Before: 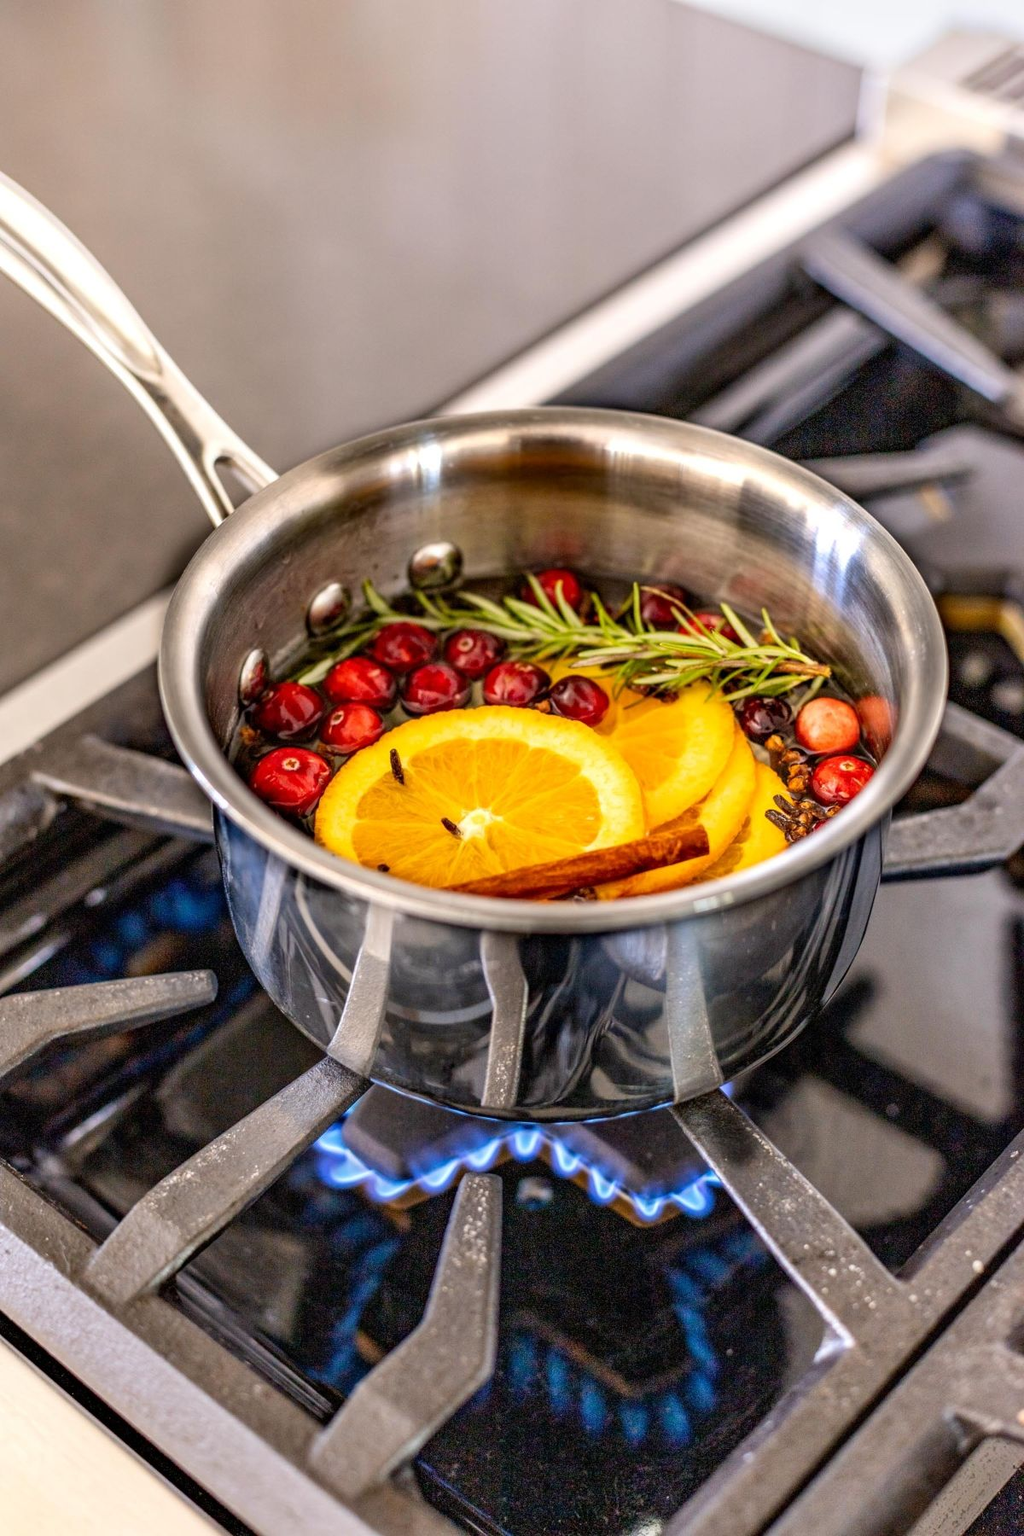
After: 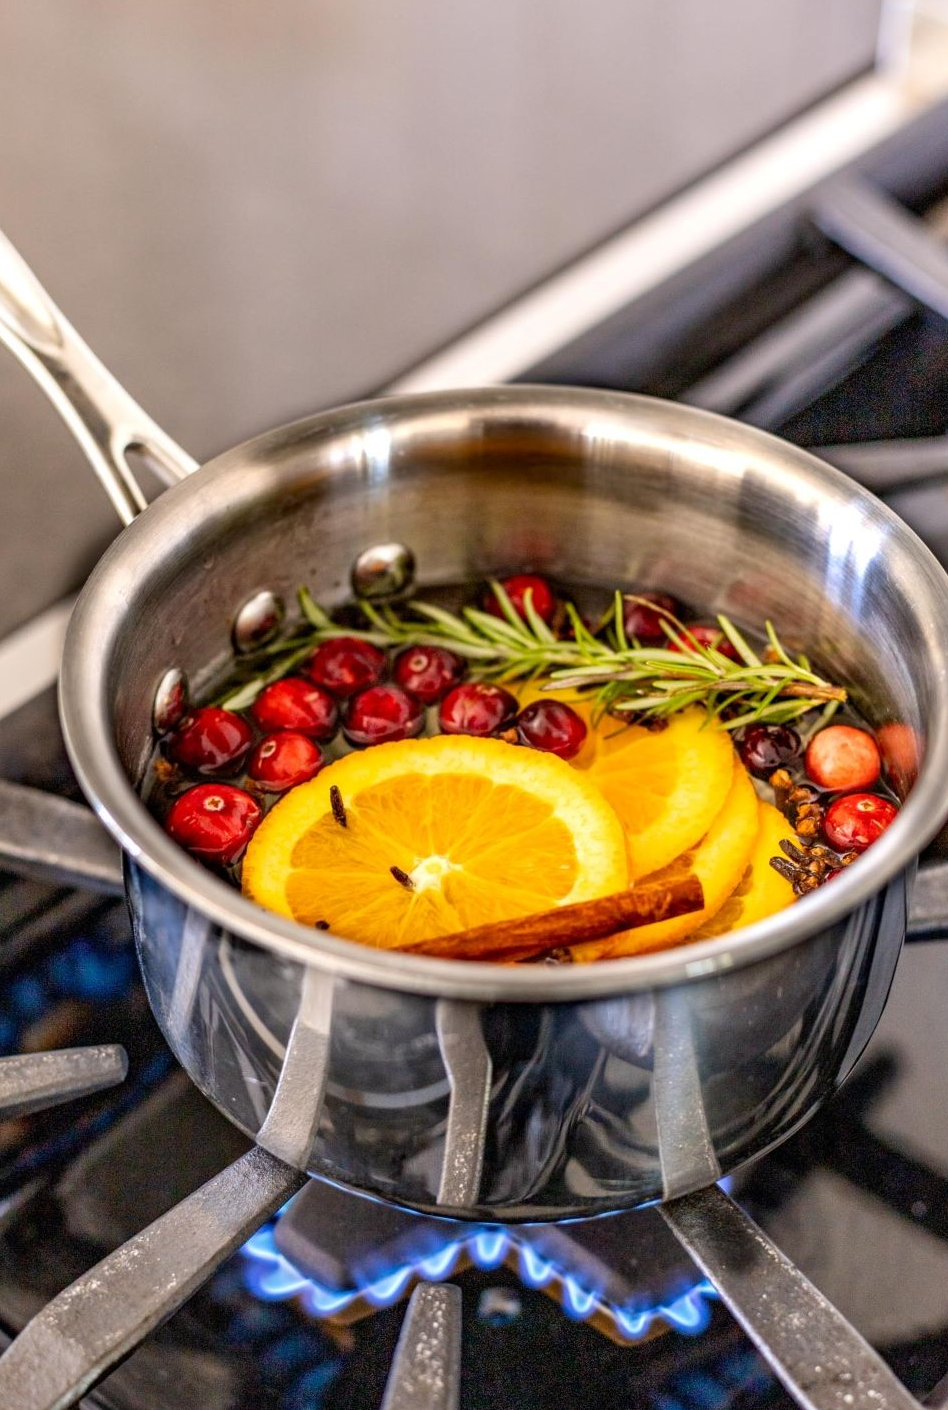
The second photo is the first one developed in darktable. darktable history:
crop and rotate: left 10.601%, top 5.12%, right 10.324%, bottom 16.534%
